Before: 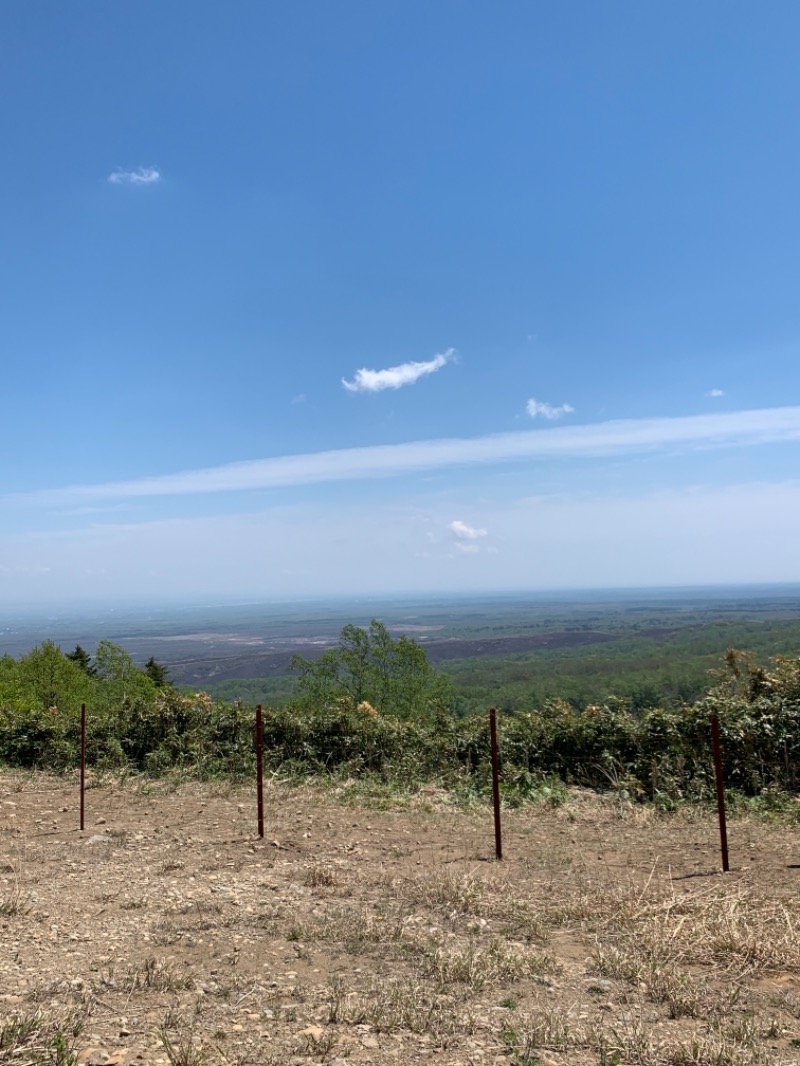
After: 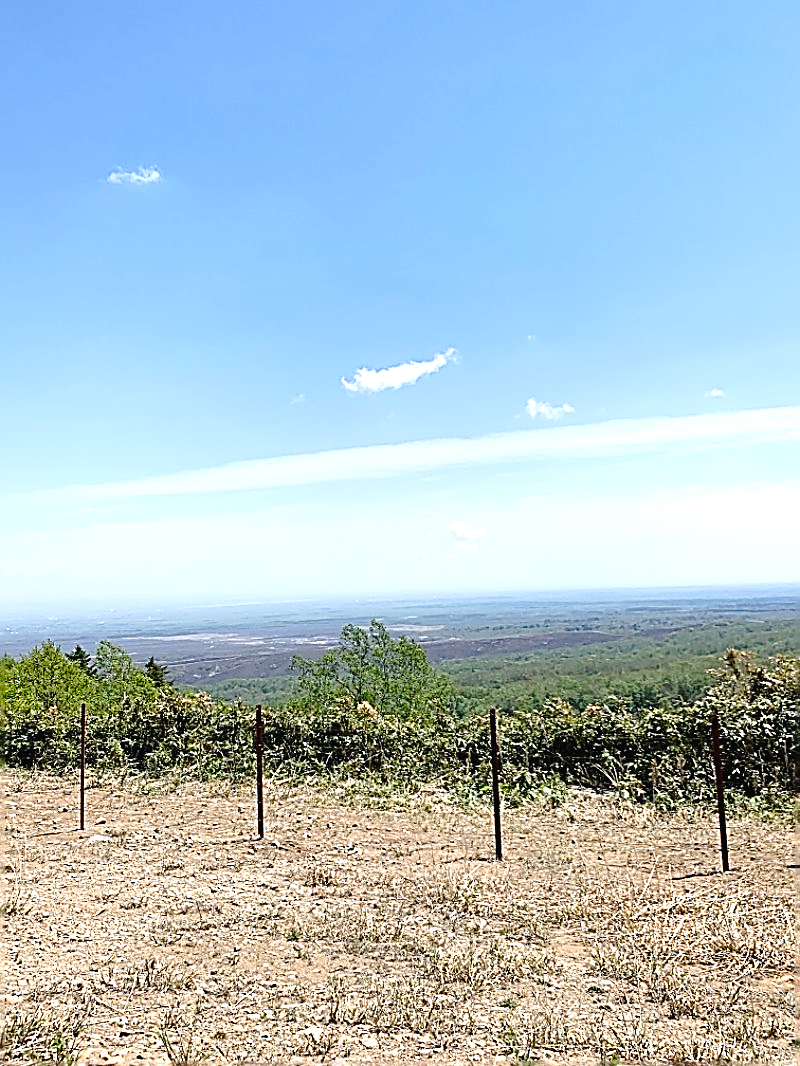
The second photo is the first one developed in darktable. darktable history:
tone curve: curves: ch0 [(0.003, 0.015) (0.104, 0.07) (0.239, 0.201) (0.327, 0.317) (0.401, 0.443) (0.495, 0.55) (0.65, 0.68) (0.832, 0.858) (1, 0.977)]; ch1 [(0, 0) (0.161, 0.092) (0.35, 0.33) (0.379, 0.401) (0.447, 0.476) (0.495, 0.499) (0.515, 0.518) (0.55, 0.557) (0.621, 0.615) (0.718, 0.734) (1, 1)]; ch2 [(0, 0) (0.359, 0.372) (0.437, 0.437) (0.502, 0.501) (0.534, 0.537) (0.599, 0.586) (1, 1)], preserve colors none
exposure: black level correction 0, exposure 1 EV, compensate highlight preservation false
sharpen: amount 1.991
